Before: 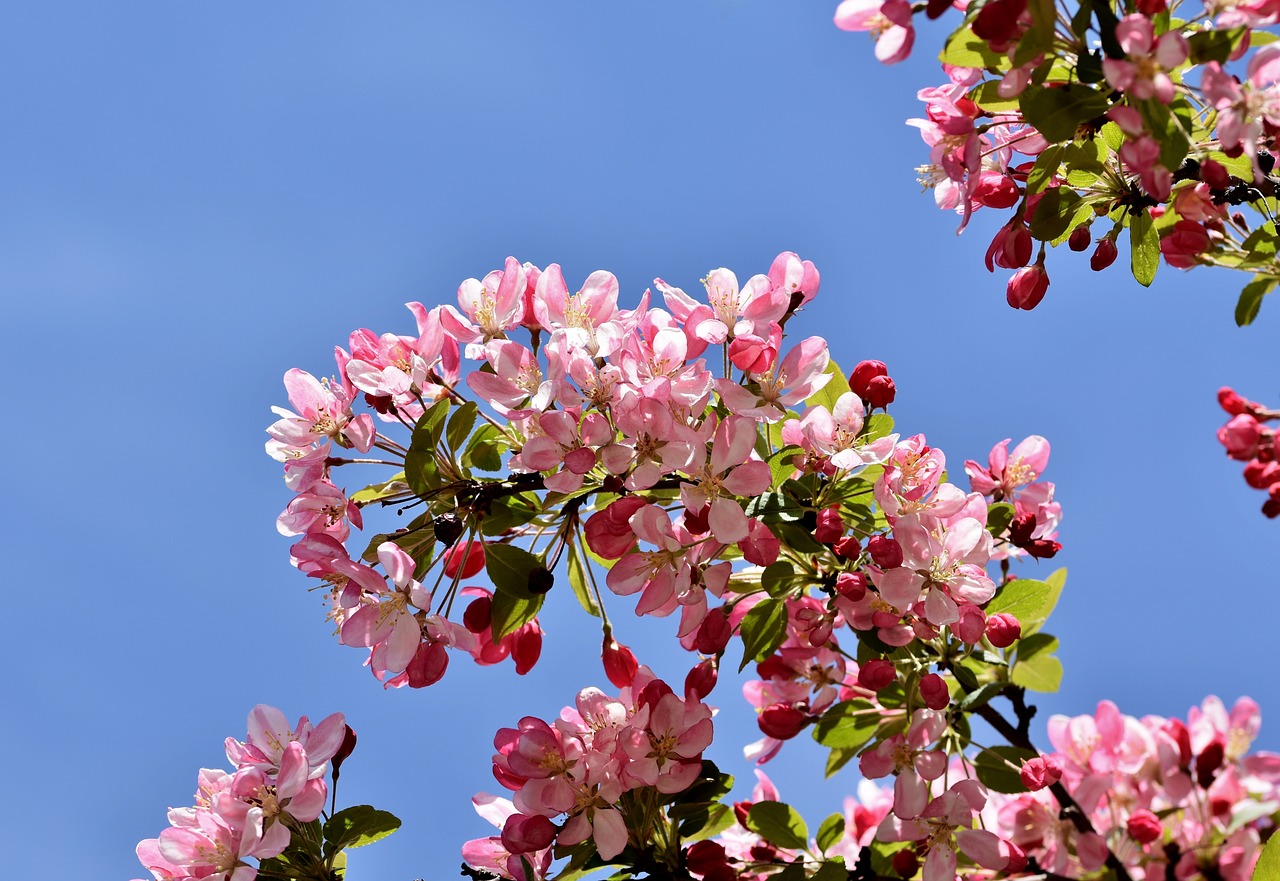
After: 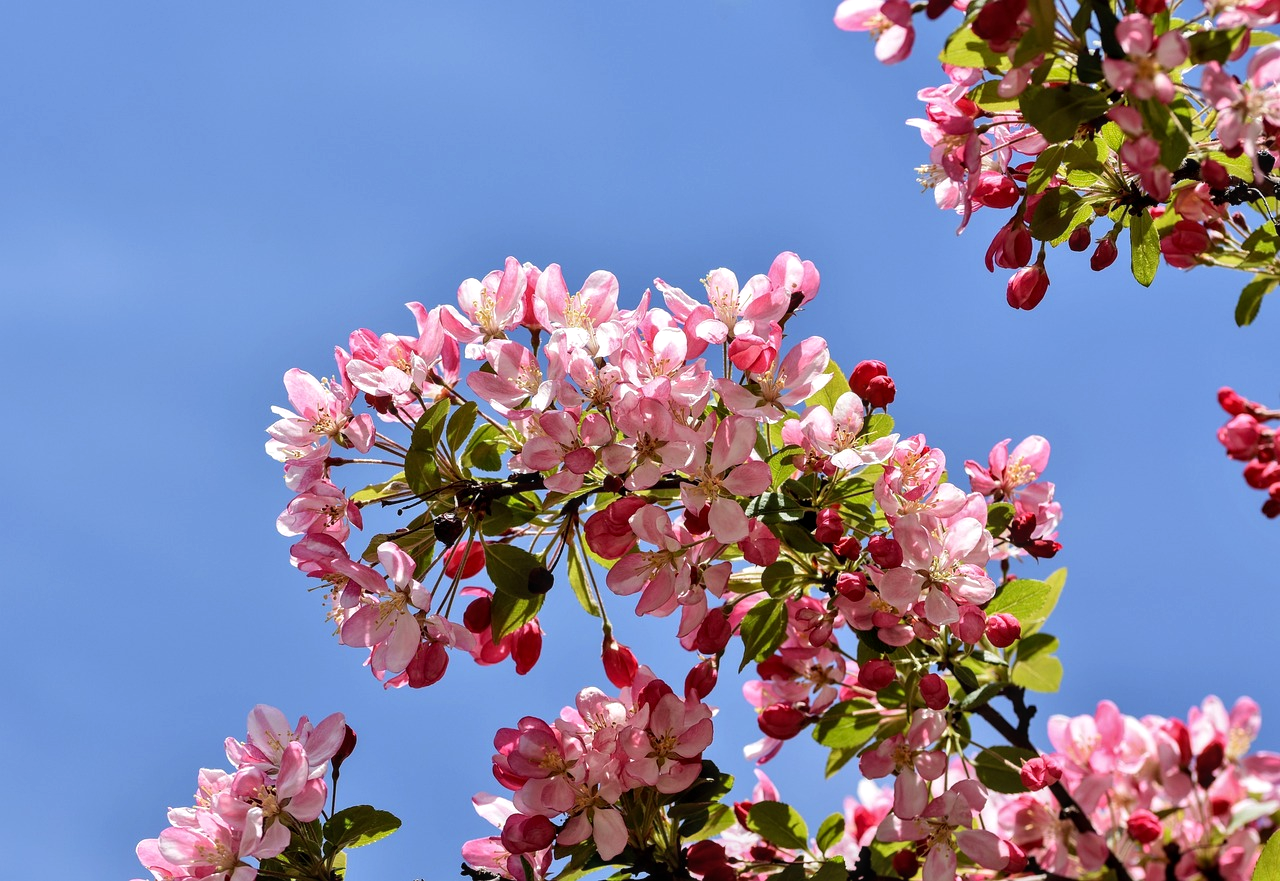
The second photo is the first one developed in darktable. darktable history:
exposure: exposure 0.081 EV, compensate highlight preservation false
levels: mode automatic
local contrast: detail 117%
